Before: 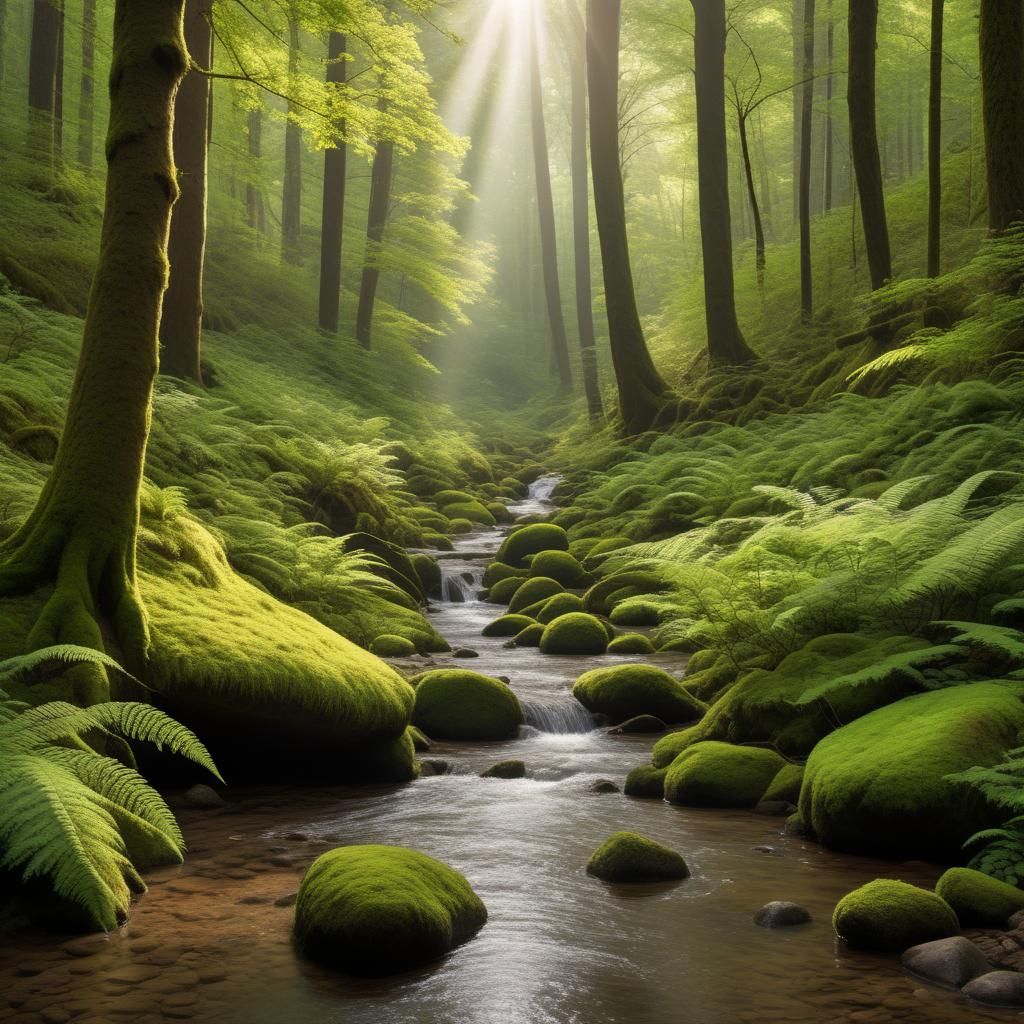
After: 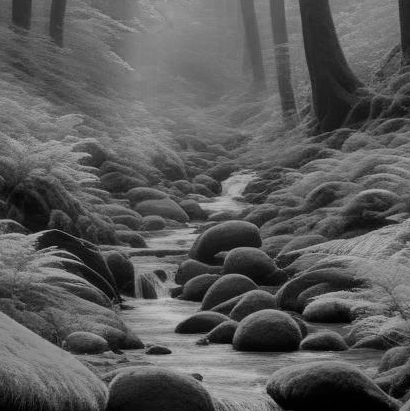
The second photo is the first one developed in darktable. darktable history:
color zones: curves: ch0 [(0.002, 0.429) (0.121, 0.212) (0.198, 0.113) (0.276, 0.344) (0.331, 0.541) (0.41, 0.56) (0.482, 0.289) (0.619, 0.227) (0.721, 0.18) (0.821, 0.435) (0.928, 0.555) (1, 0.587)]; ch1 [(0, 0) (0.143, 0) (0.286, 0) (0.429, 0) (0.571, 0) (0.714, 0) (0.857, 0)]
crop: left 30.037%, top 29.653%, right 29.901%, bottom 30.122%
filmic rgb: middle gray luminance 29.81%, black relative exposure -8.97 EV, white relative exposure 6.98 EV, target black luminance 0%, hardness 2.93, latitude 1.38%, contrast 0.96, highlights saturation mix 3.55%, shadows ↔ highlights balance 12.39%
shadows and highlights: low approximation 0.01, soften with gaussian
